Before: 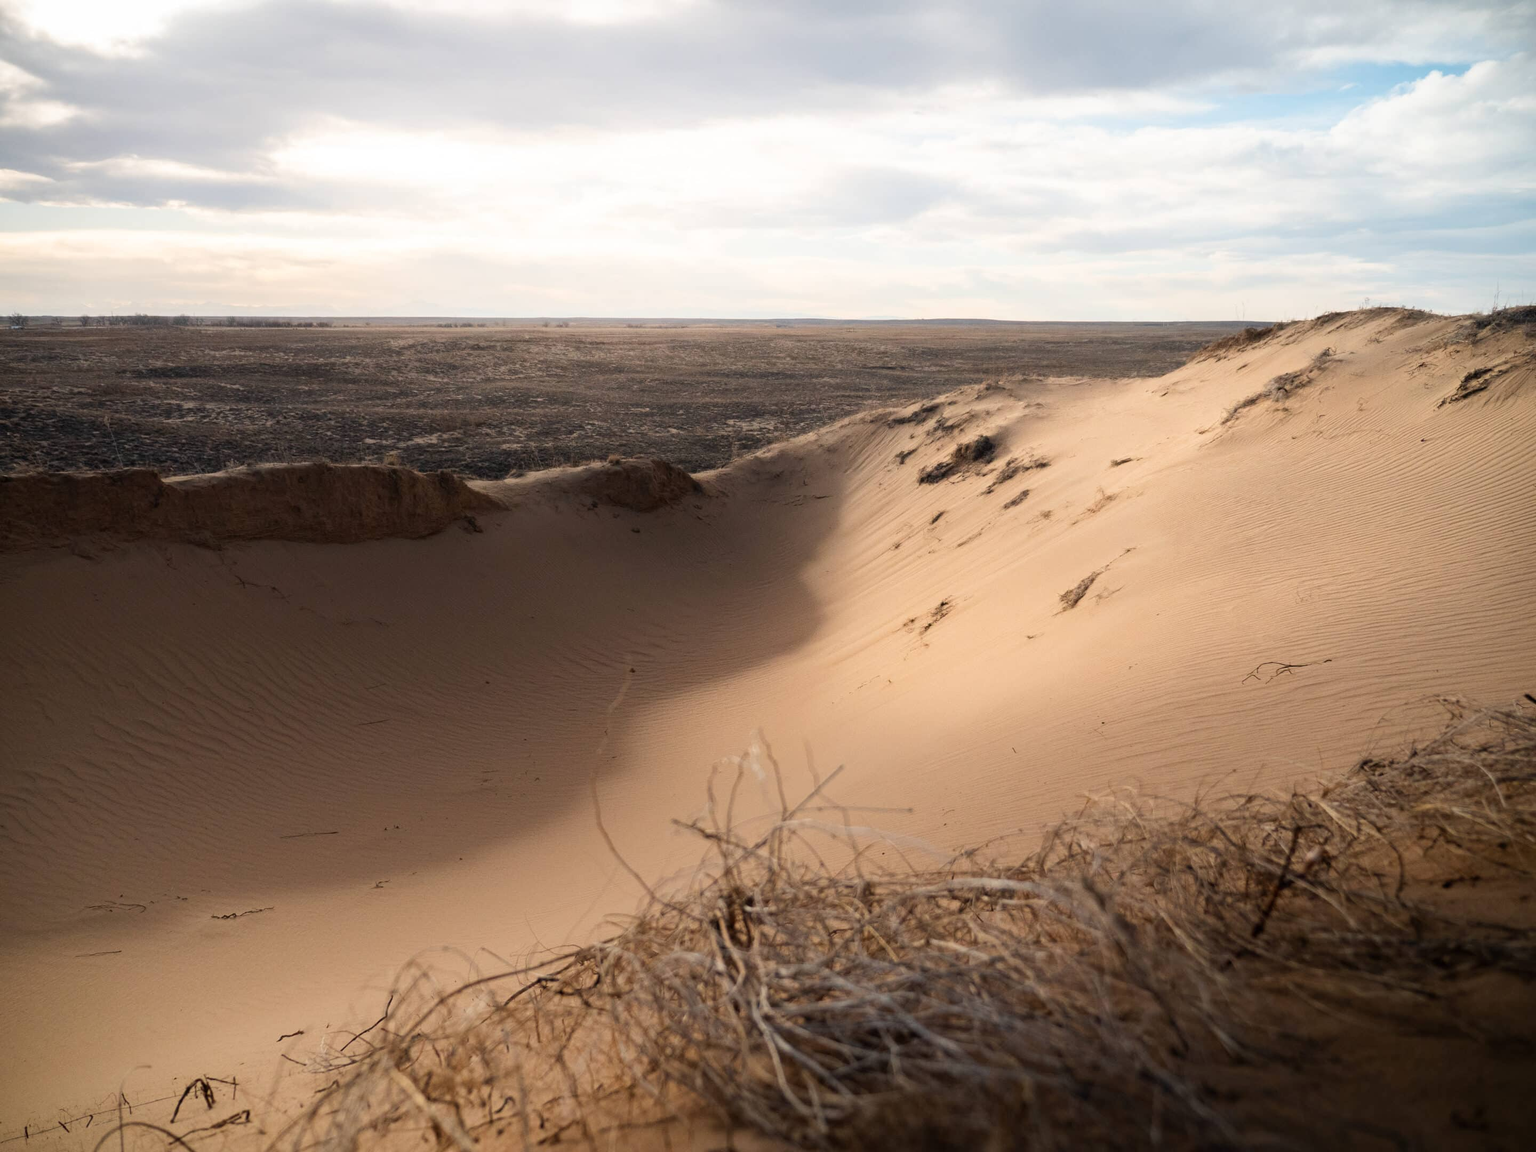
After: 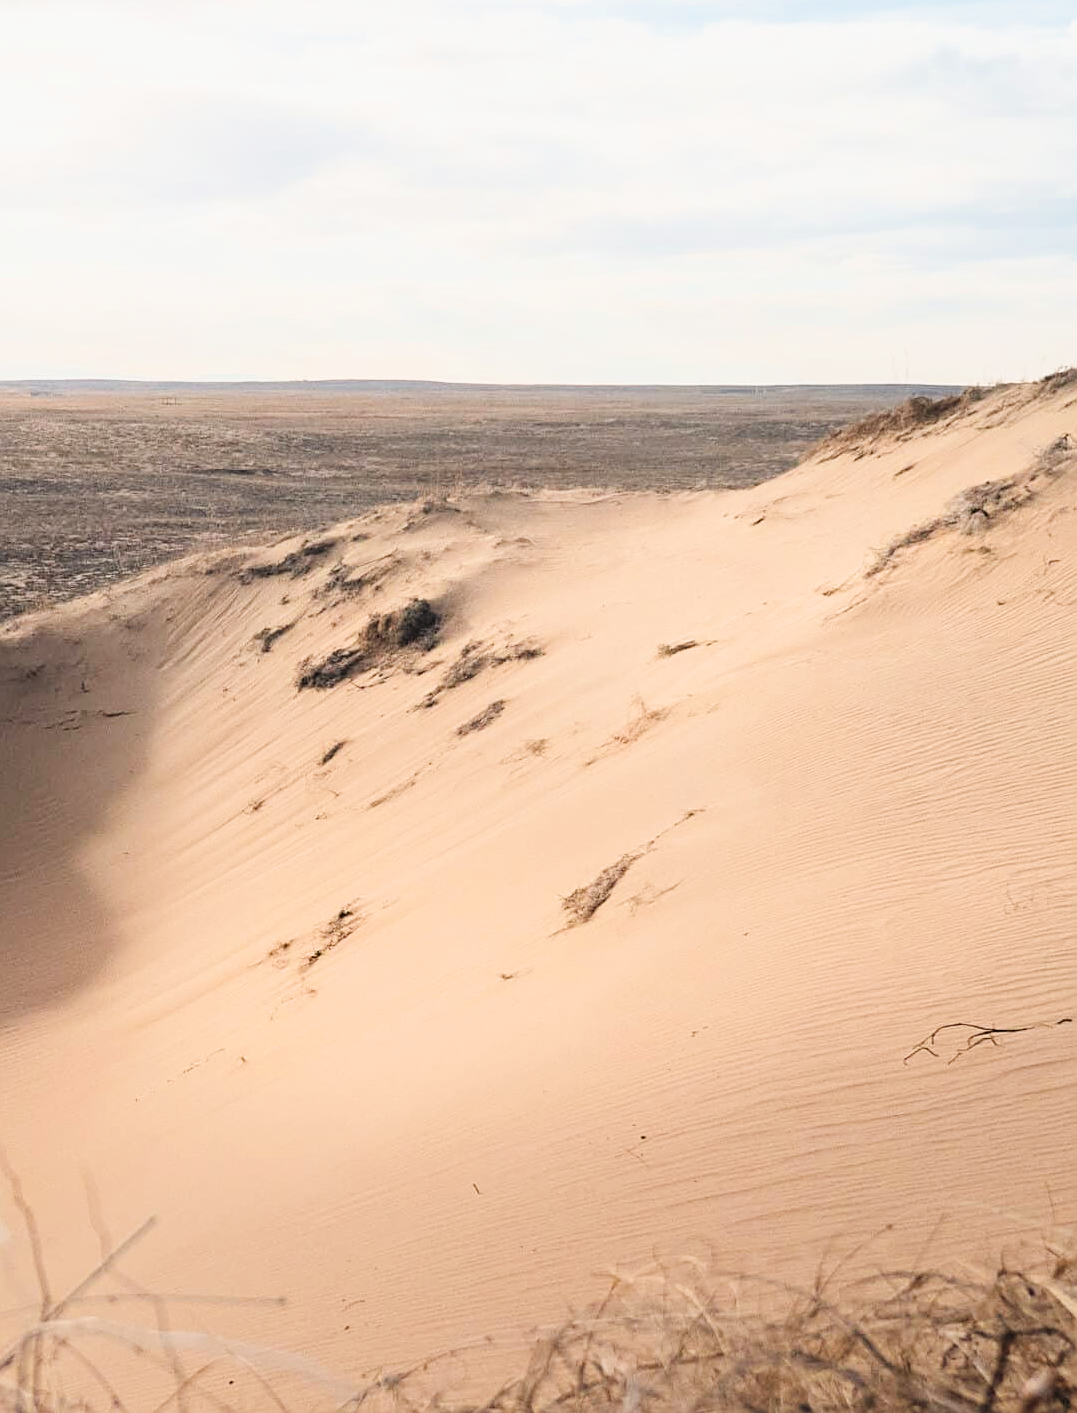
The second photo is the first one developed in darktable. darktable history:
sharpen: on, module defaults
exposure: black level correction -0.006, exposure 1 EV, compensate highlight preservation false
crop and rotate: left 49.505%, top 10.133%, right 13.085%, bottom 24.414%
filmic rgb: black relative exposure -8.01 EV, white relative exposure 3.96 EV, threshold 5.98 EV, hardness 4.11, contrast 0.995, enable highlight reconstruction true
